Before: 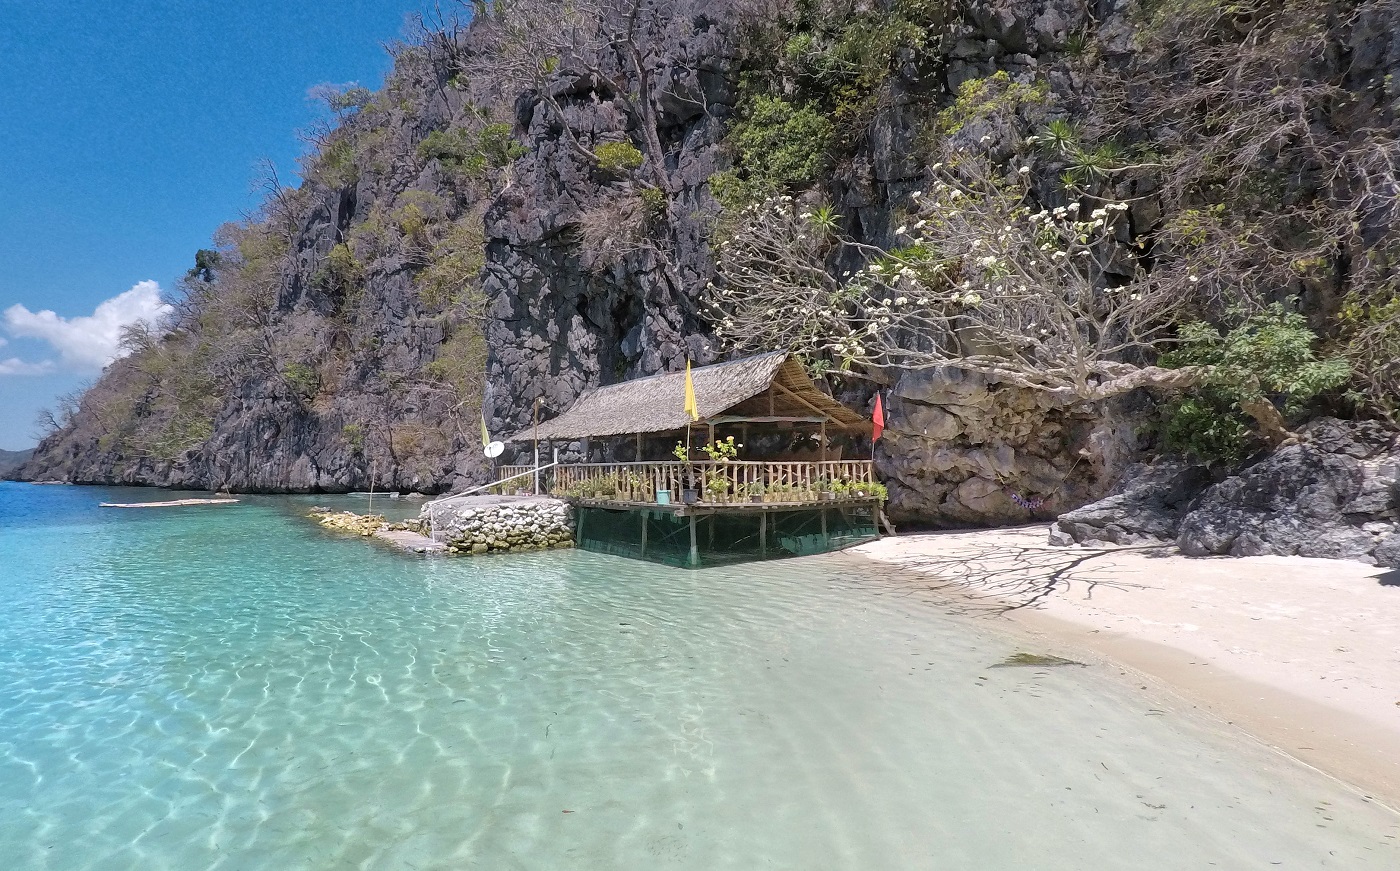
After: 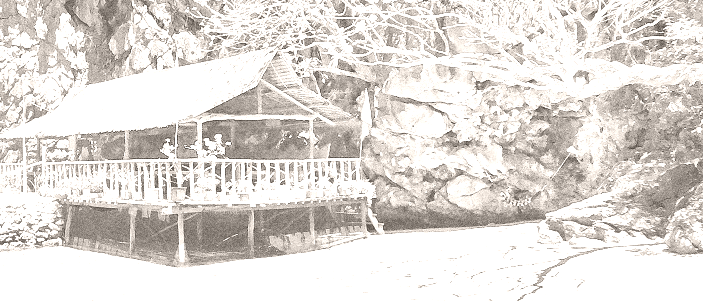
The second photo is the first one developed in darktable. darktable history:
crop: left 36.607%, top 34.735%, right 13.146%, bottom 30.611%
shadows and highlights: highlights color adjustment 0%, soften with gaussian
color correction: highlights a* -4.73, highlights b* 5.06, saturation 0.97
grain: coarseness 14.49 ISO, strength 48.04%, mid-tones bias 35%
exposure: black level correction 0, exposure 1.1 EV, compensate exposure bias true, compensate highlight preservation false
colorize: hue 34.49°, saturation 35.33%, source mix 100%, lightness 55%, version 1
contrast brightness saturation: brightness 0.28
